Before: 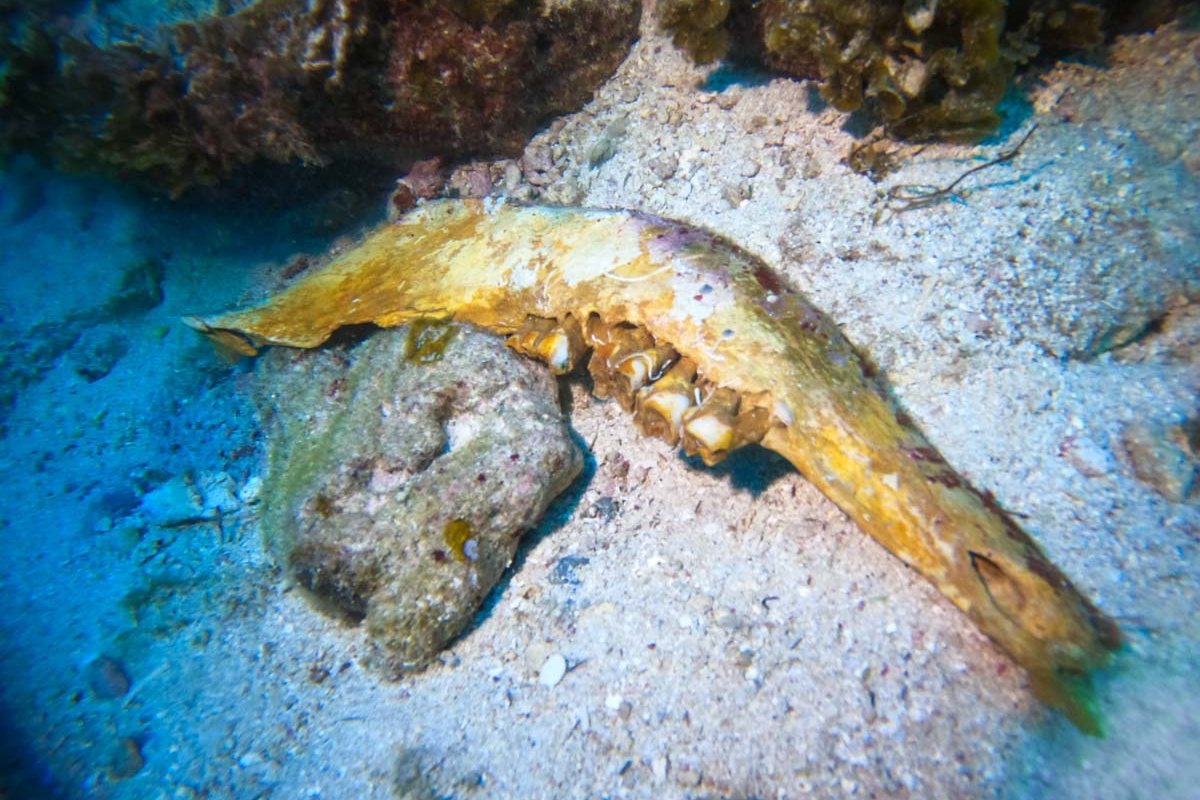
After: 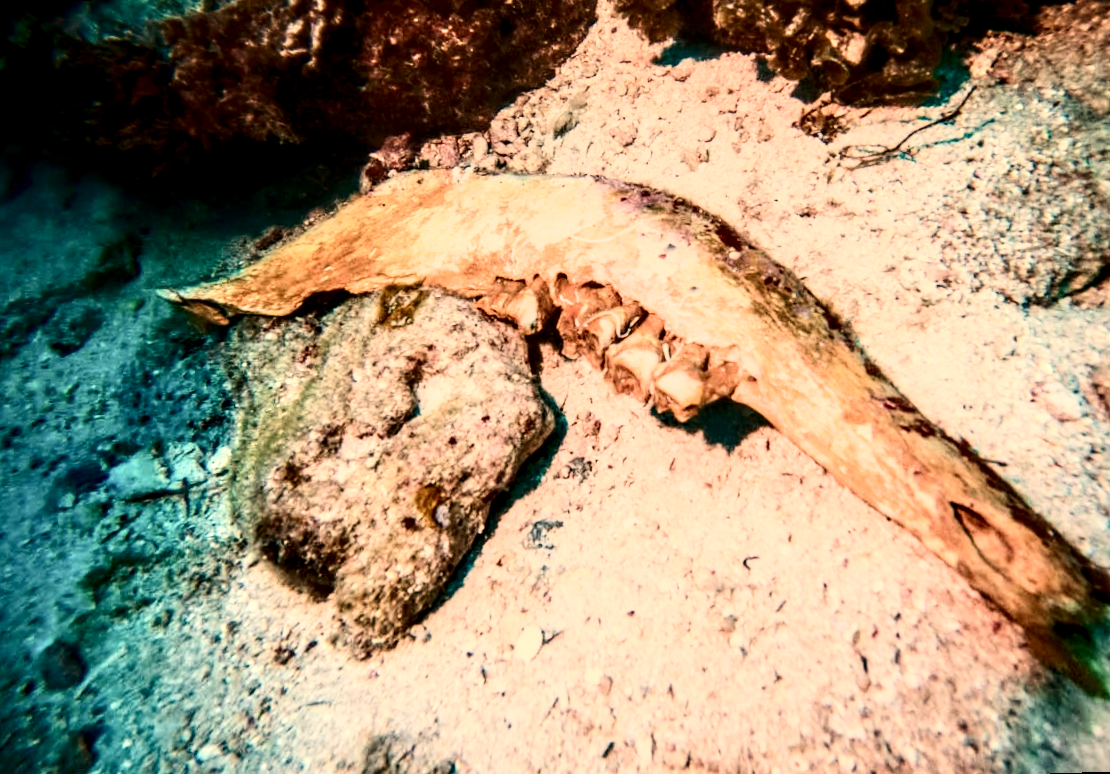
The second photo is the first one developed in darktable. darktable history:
rotate and perspective: rotation -1.68°, lens shift (vertical) -0.146, crop left 0.049, crop right 0.912, crop top 0.032, crop bottom 0.96
white balance: red 1.467, blue 0.684
filmic rgb: black relative exposure -7.65 EV, white relative exposure 4.56 EV, hardness 3.61
contrast brightness saturation: contrast 0.5, saturation -0.1
local contrast: detail 160%
